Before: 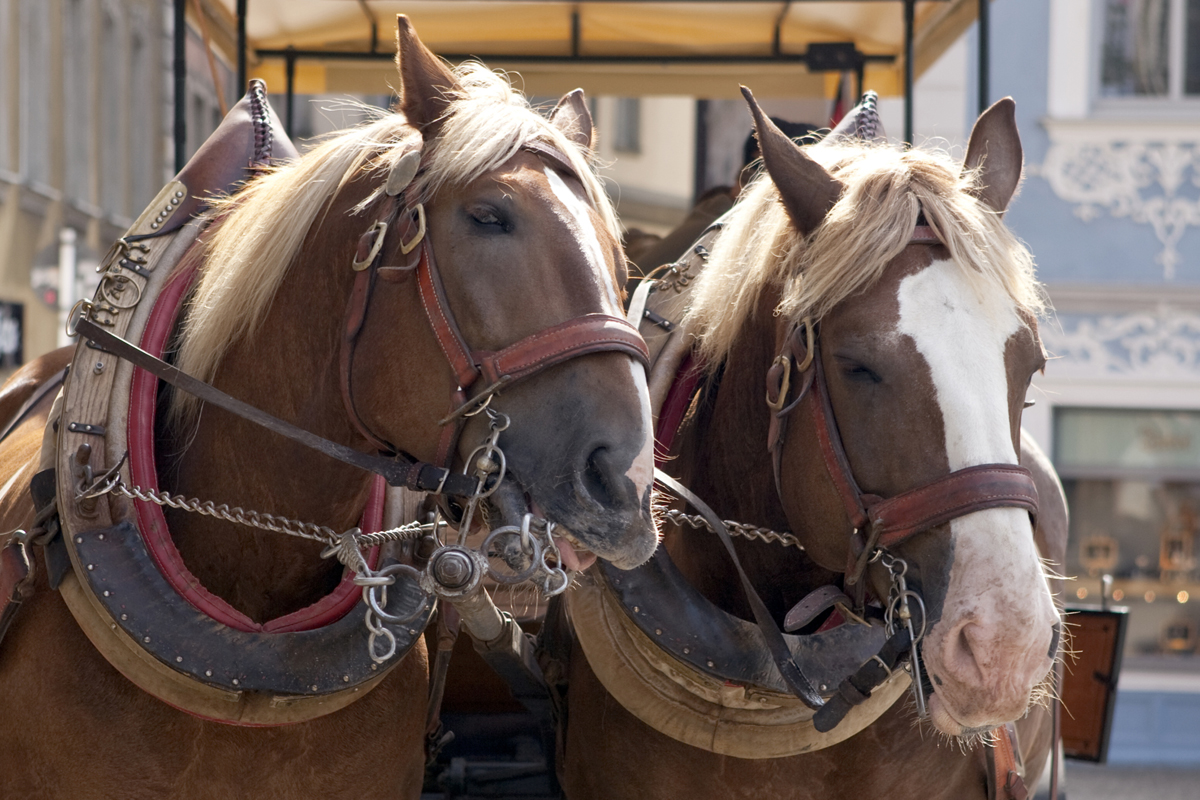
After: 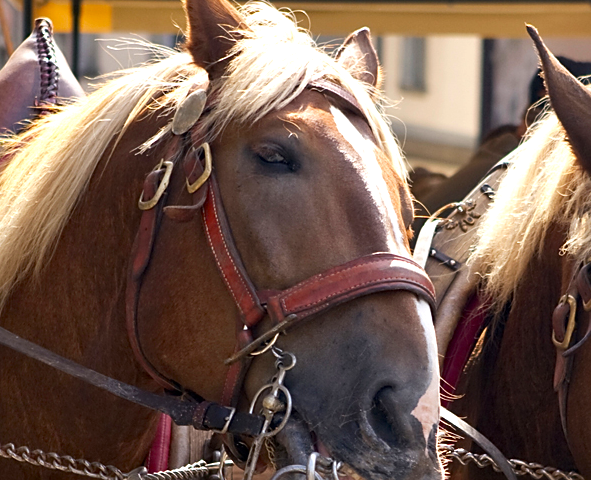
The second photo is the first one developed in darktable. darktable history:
crop: left 17.835%, top 7.675%, right 32.881%, bottom 32.213%
tone equalizer: -8 EV -0.417 EV, -7 EV -0.389 EV, -6 EV -0.333 EV, -5 EV -0.222 EV, -3 EV 0.222 EV, -2 EV 0.333 EV, -1 EV 0.389 EV, +0 EV 0.417 EV, edges refinement/feathering 500, mask exposure compensation -1.57 EV, preserve details no
contrast brightness saturation: saturation 0.5
sharpen: radius 1.864, amount 0.398, threshold 1.271
